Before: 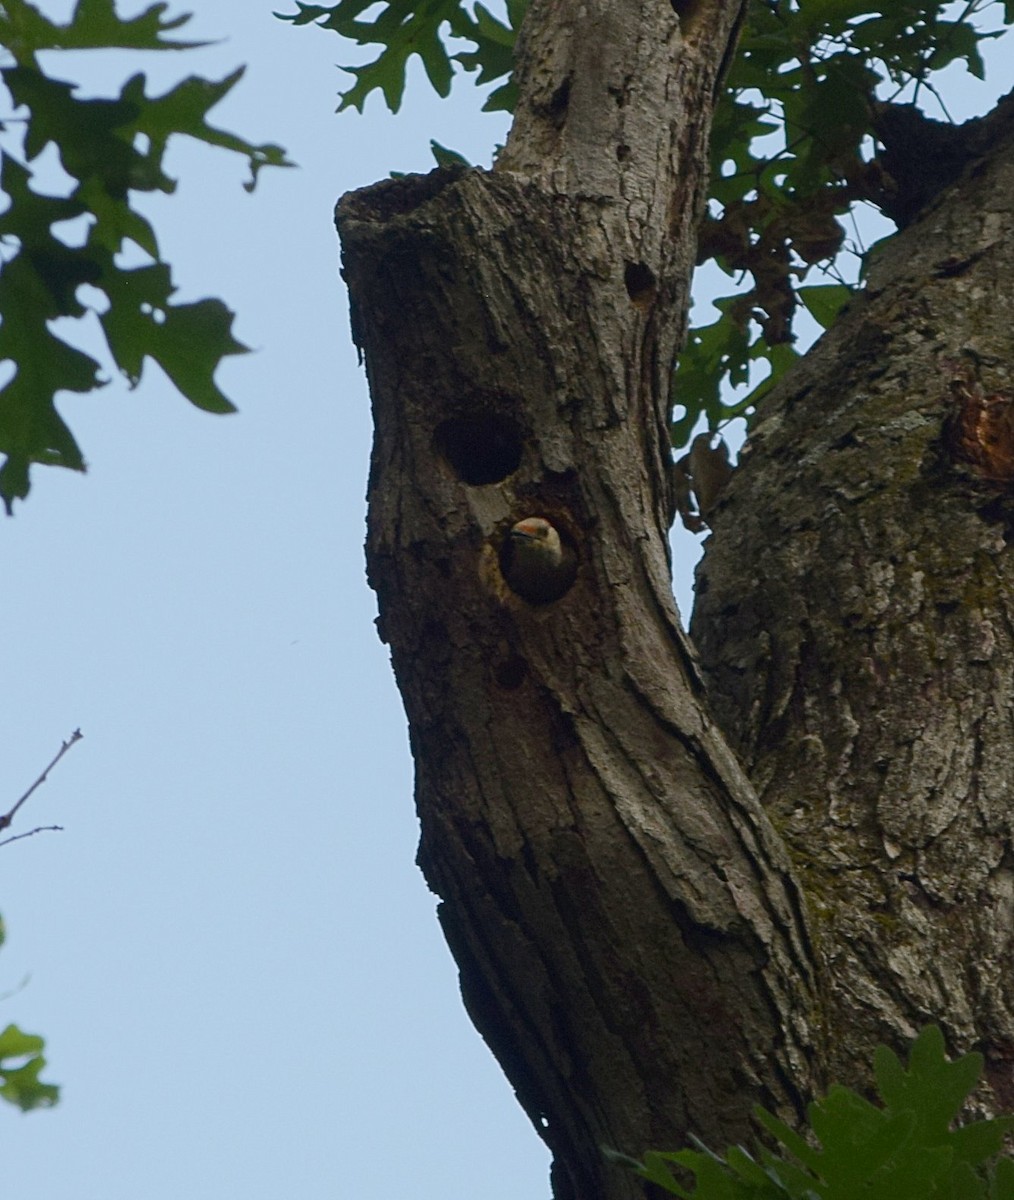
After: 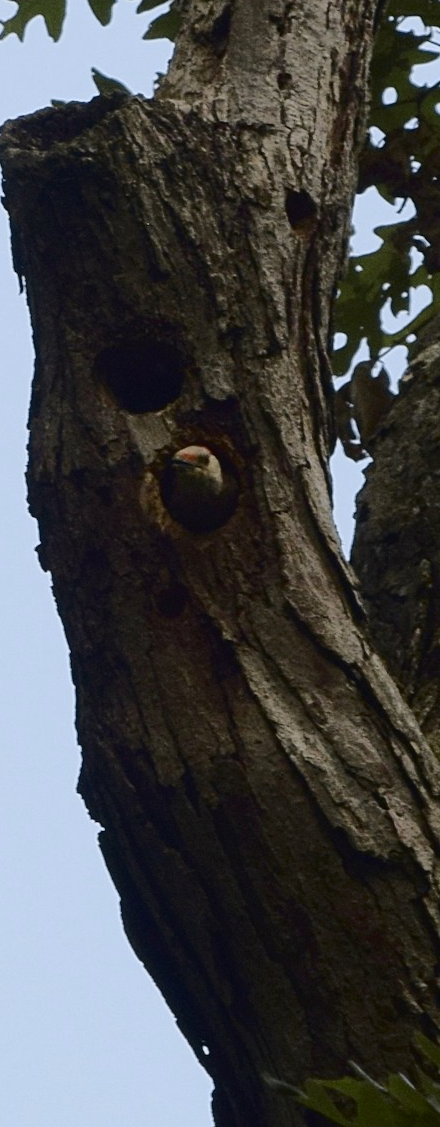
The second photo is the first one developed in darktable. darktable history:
tone curve: curves: ch0 [(0.003, 0.015) (0.104, 0.07) (0.239, 0.201) (0.327, 0.317) (0.401, 0.443) (0.495, 0.55) (0.65, 0.68) (0.832, 0.858) (1, 0.977)]; ch1 [(0, 0) (0.161, 0.092) (0.35, 0.33) (0.379, 0.401) (0.447, 0.476) (0.495, 0.499) (0.515, 0.518) (0.55, 0.557) (0.621, 0.615) (0.718, 0.734) (1, 1)]; ch2 [(0, 0) (0.359, 0.372) (0.437, 0.437) (0.502, 0.501) (0.534, 0.537) (0.599, 0.586) (1, 1)], color space Lab, independent channels, preserve colors none
crop: left 33.452%, top 6.025%, right 23.155%
